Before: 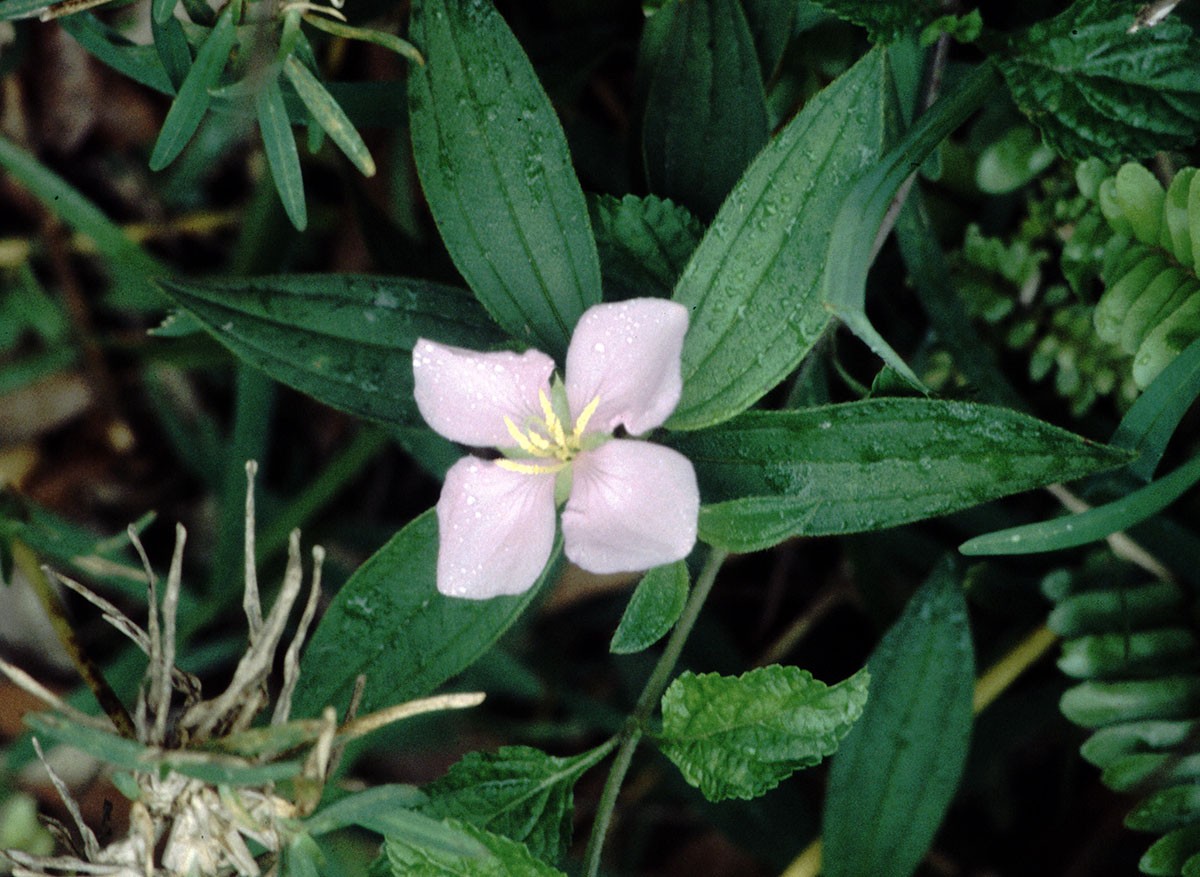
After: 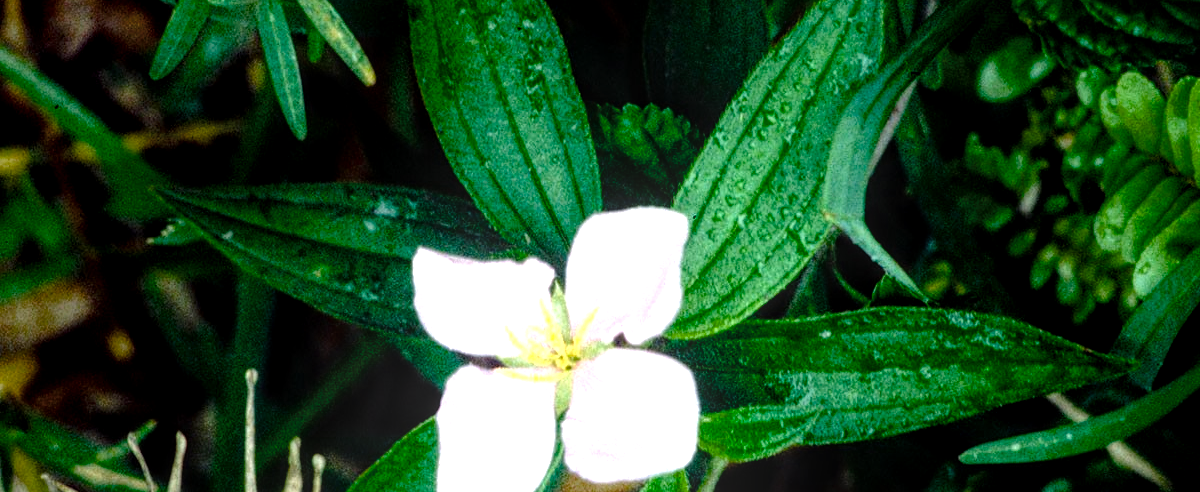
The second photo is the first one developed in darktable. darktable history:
local contrast: highlights 76%, shadows 55%, detail 177%, midtone range 0.211
tone equalizer: -8 EV -1.07 EV, -7 EV -1.05 EV, -6 EV -0.902 EV, -5 EV -0.569 EV, -3 EV 0.593 EV, -2 EV 0.844 EV, -1 EV 1 EV, +0 EV 1.08 EV
crop and rotate: top 10.431%, bottom 33.465%
color balance rgb: power › hue 72.1°, perceptual saturation grading › global saturation 37.242%, perceptual saturation grading › shadows 34.812%, global vibrance 16.377%, saturation formula JzAzBz (2021)
